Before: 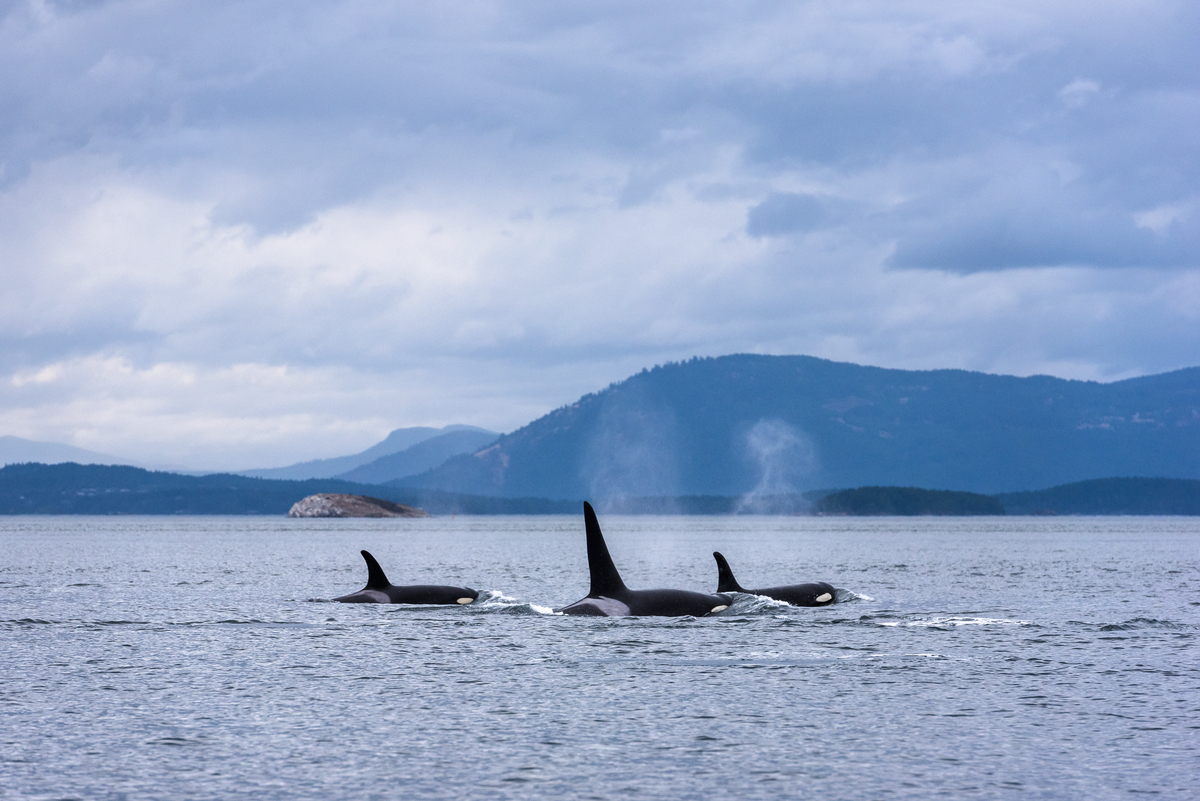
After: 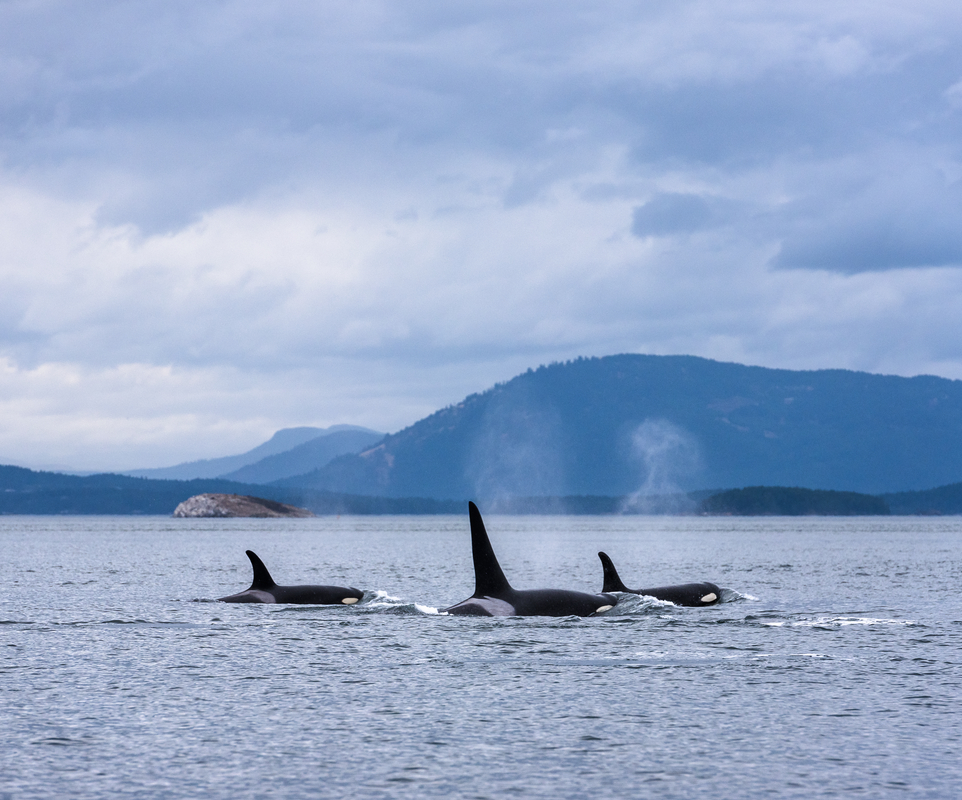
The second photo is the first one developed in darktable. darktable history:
color balance: on, module defaults
crop and rotate: left 9.597%, right 10.195%
